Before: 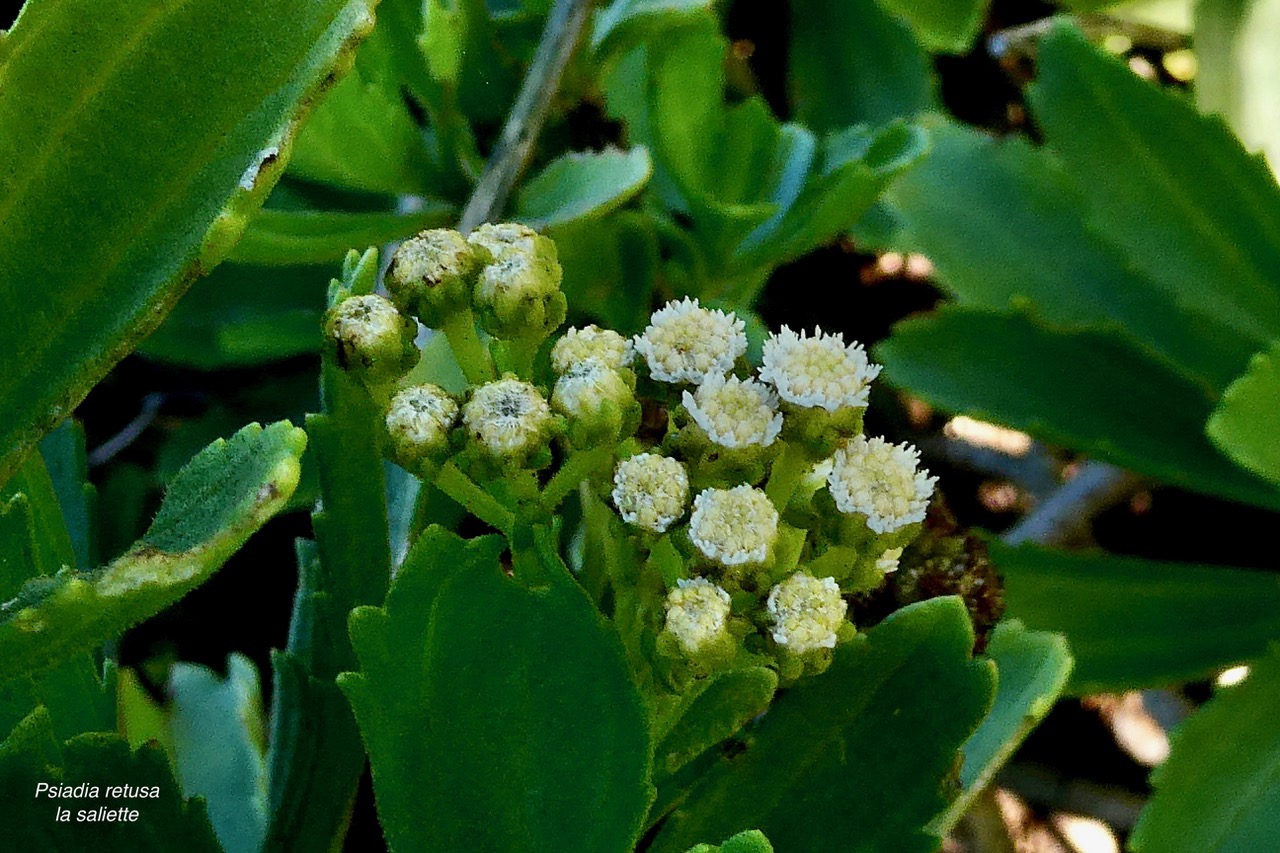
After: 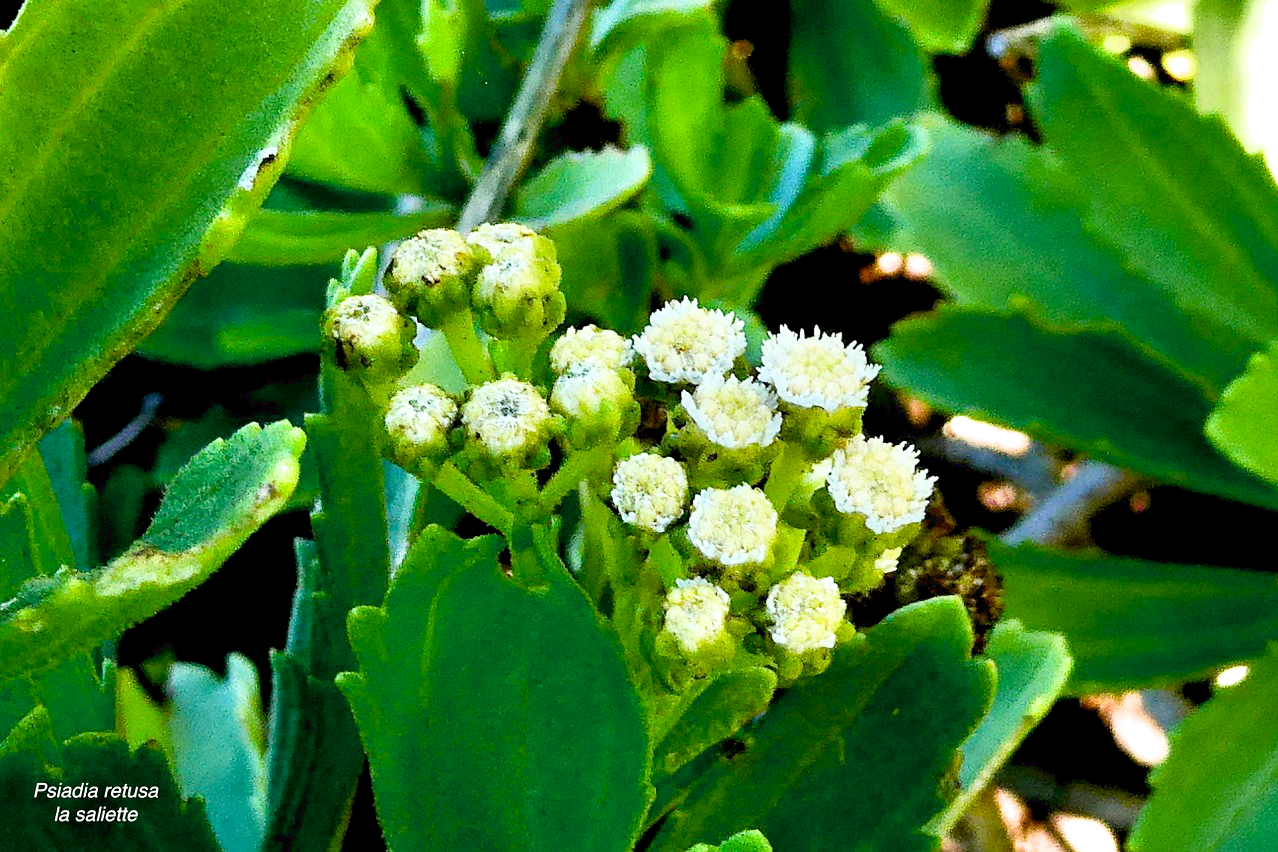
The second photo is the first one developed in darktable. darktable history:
filmic rgb: black relative exposure -14.19 EV, white relative exposure 3.39 EV, hardness 7.89, preserve chrominance max RGB
crop and rotate: left 0.126%
exposure: black level correction 0, exposure 1.45 EV, compensate exposure bias true, compensate highlight preservation false
